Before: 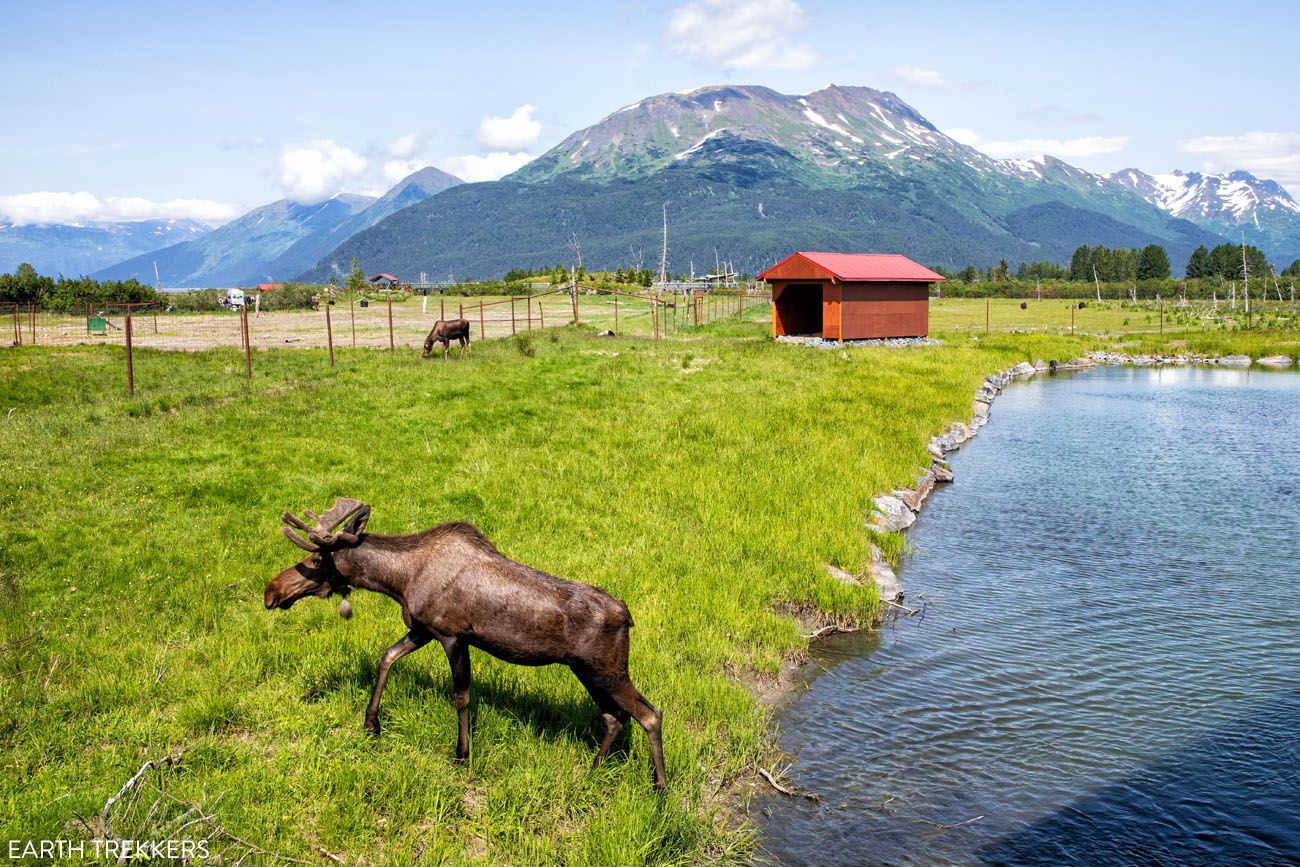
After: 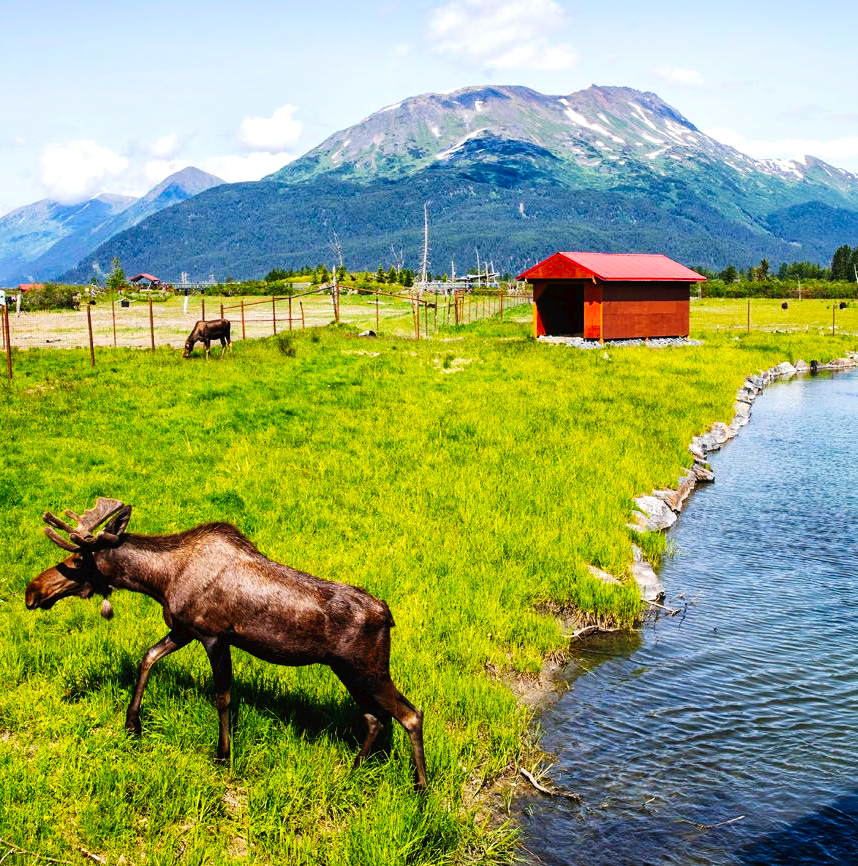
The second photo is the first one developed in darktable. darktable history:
crop and rotate: left 18.442%, right 15.508%
color balance: contrast 6.48%, output saturation 113.3%
tone curve: curves: ch0 [(0, 0) (0.003, 0.02) (0.011, 0.021) (0.025, 0.022) (0.044, 0.023) (0.069, 0.026) (0.1, 0.04) (0.136, 0.06) (0.177, 0.092) (0.224, 0.127) (0.277, 0.176) (0.335, 0.258) (0.399, 0.349) (0.468, 0.444) (0.543, 0.546) (0.623, 0.649) (0.709, 0.754) (0.801, 0.842) (0.898, 0.922) (1, 1)], preserve colors none
